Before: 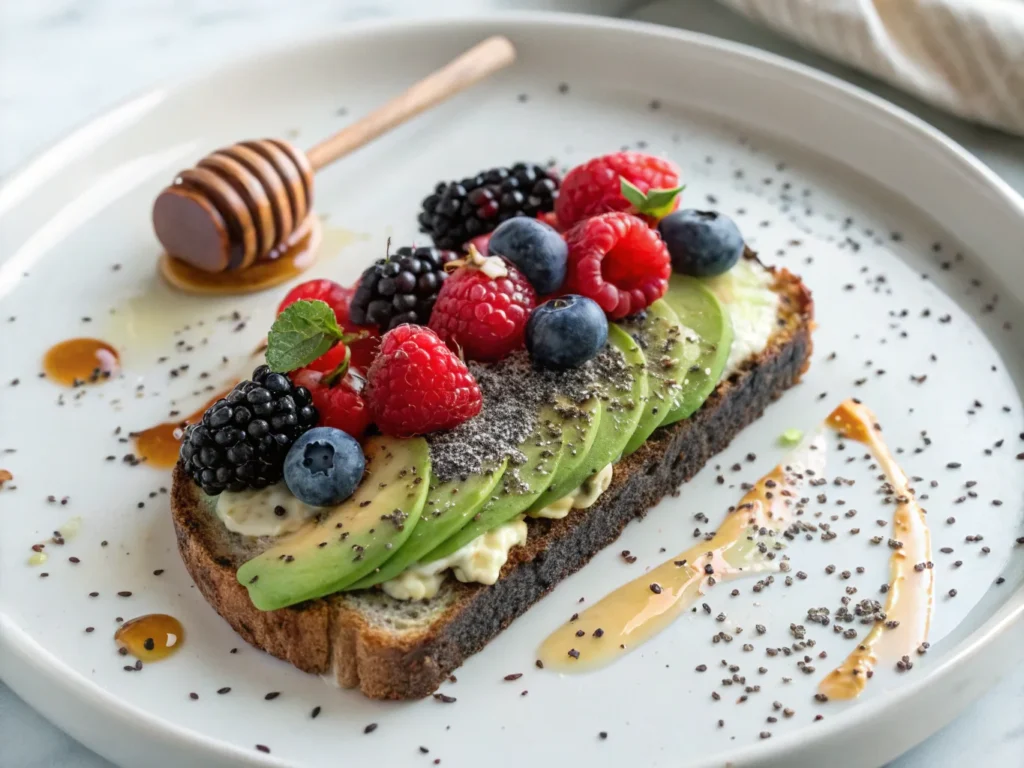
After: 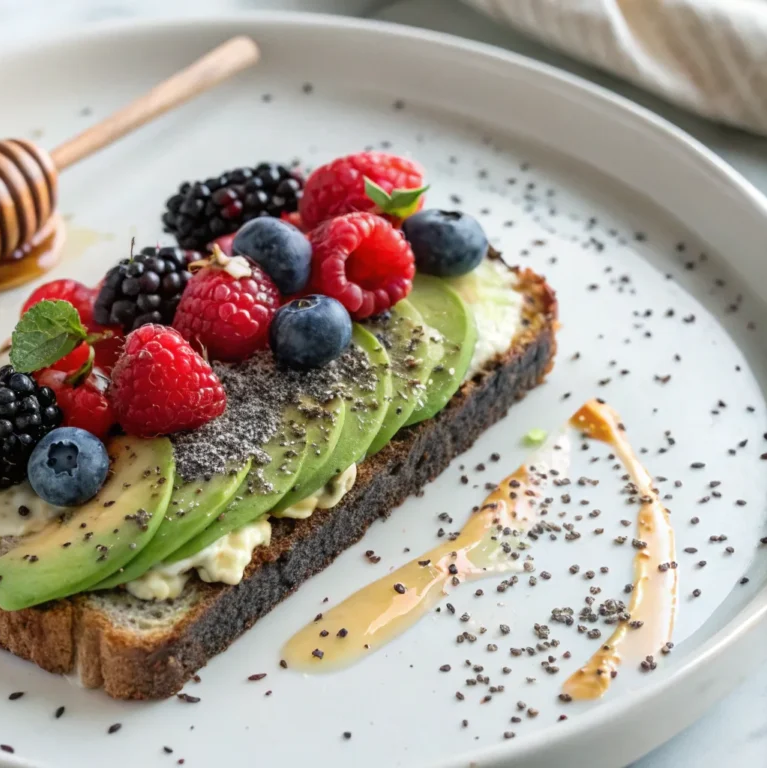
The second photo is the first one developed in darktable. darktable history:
crop and rotate: left 25.058%
